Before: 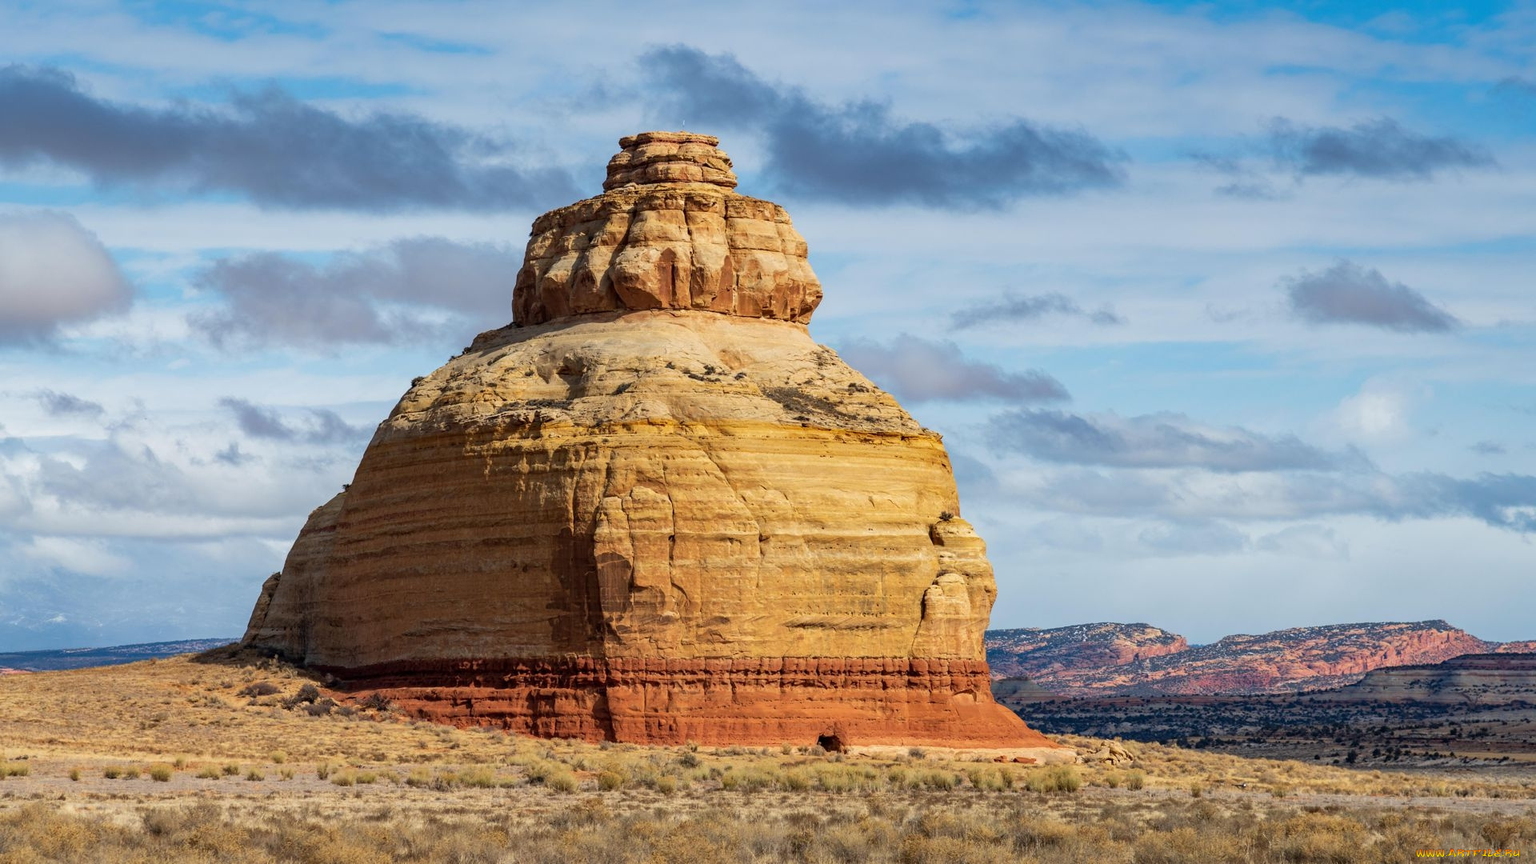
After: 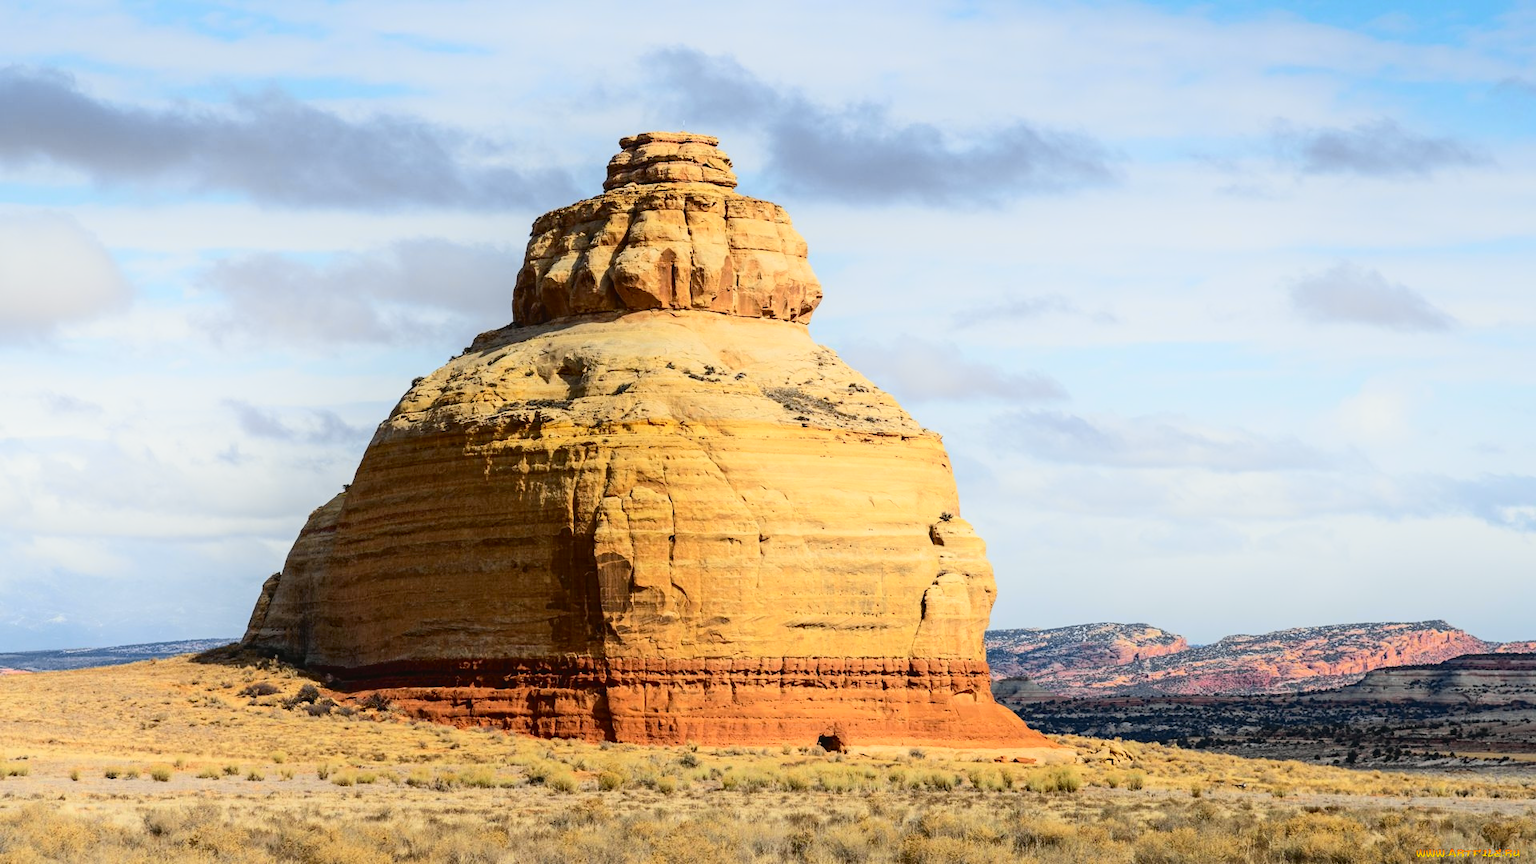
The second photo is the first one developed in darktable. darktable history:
shadows and highlights: shadows -38.41, highlights 62.73, shadows color adjustment 99.16%, highlights color adjustment 0.101%, soften with gaussian
tone curve: curves: ch0 [(0, 0.03) (0.113, 0.087) (0.207, 0.184) (0.515, 0.612) (0.712, 0.793) (1, 0.946)]; ch1 [(0, 0) (0.172, 0.123) (0.317, 0.279) (0.407, 0.401) (0.476, 0.482) (0.505, 0.499) (0.534, 0.534) (0.632, 0.645) (0.726, 0.745) (1, 1)]; ch2 [(0, 0) (0.411, 0.424) (0.476, 0.492) (0.521, 0.524) (0.541, 0.559) (0.65, 0.699) (1, 1)], color space Lab, independent channels, preserve colors none
